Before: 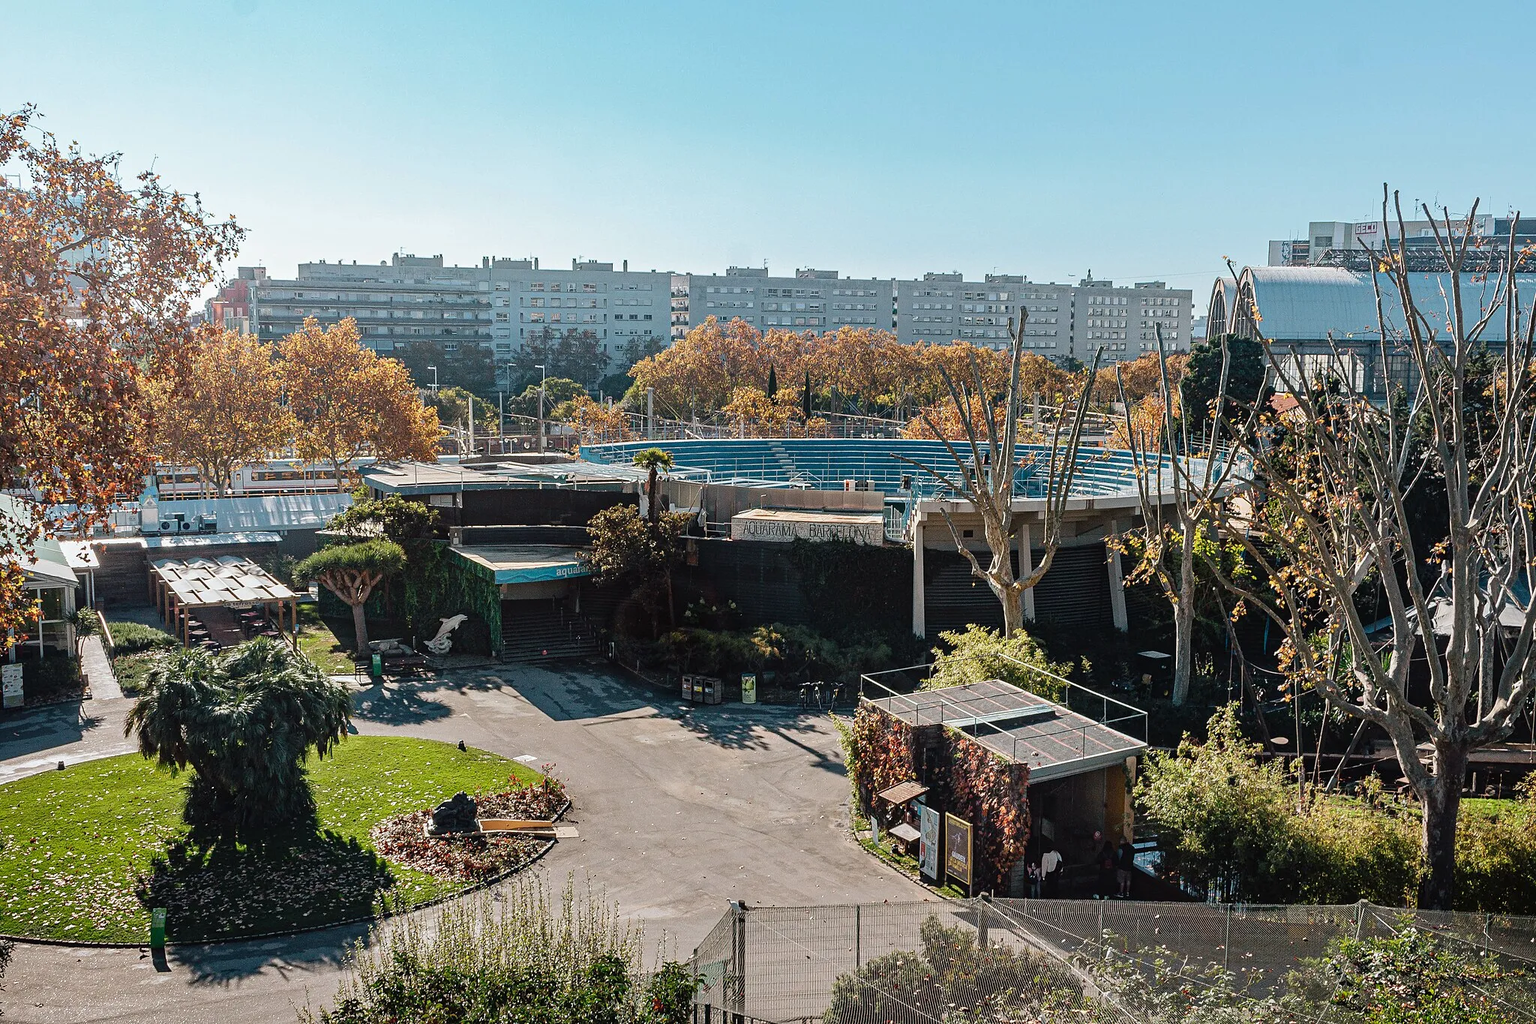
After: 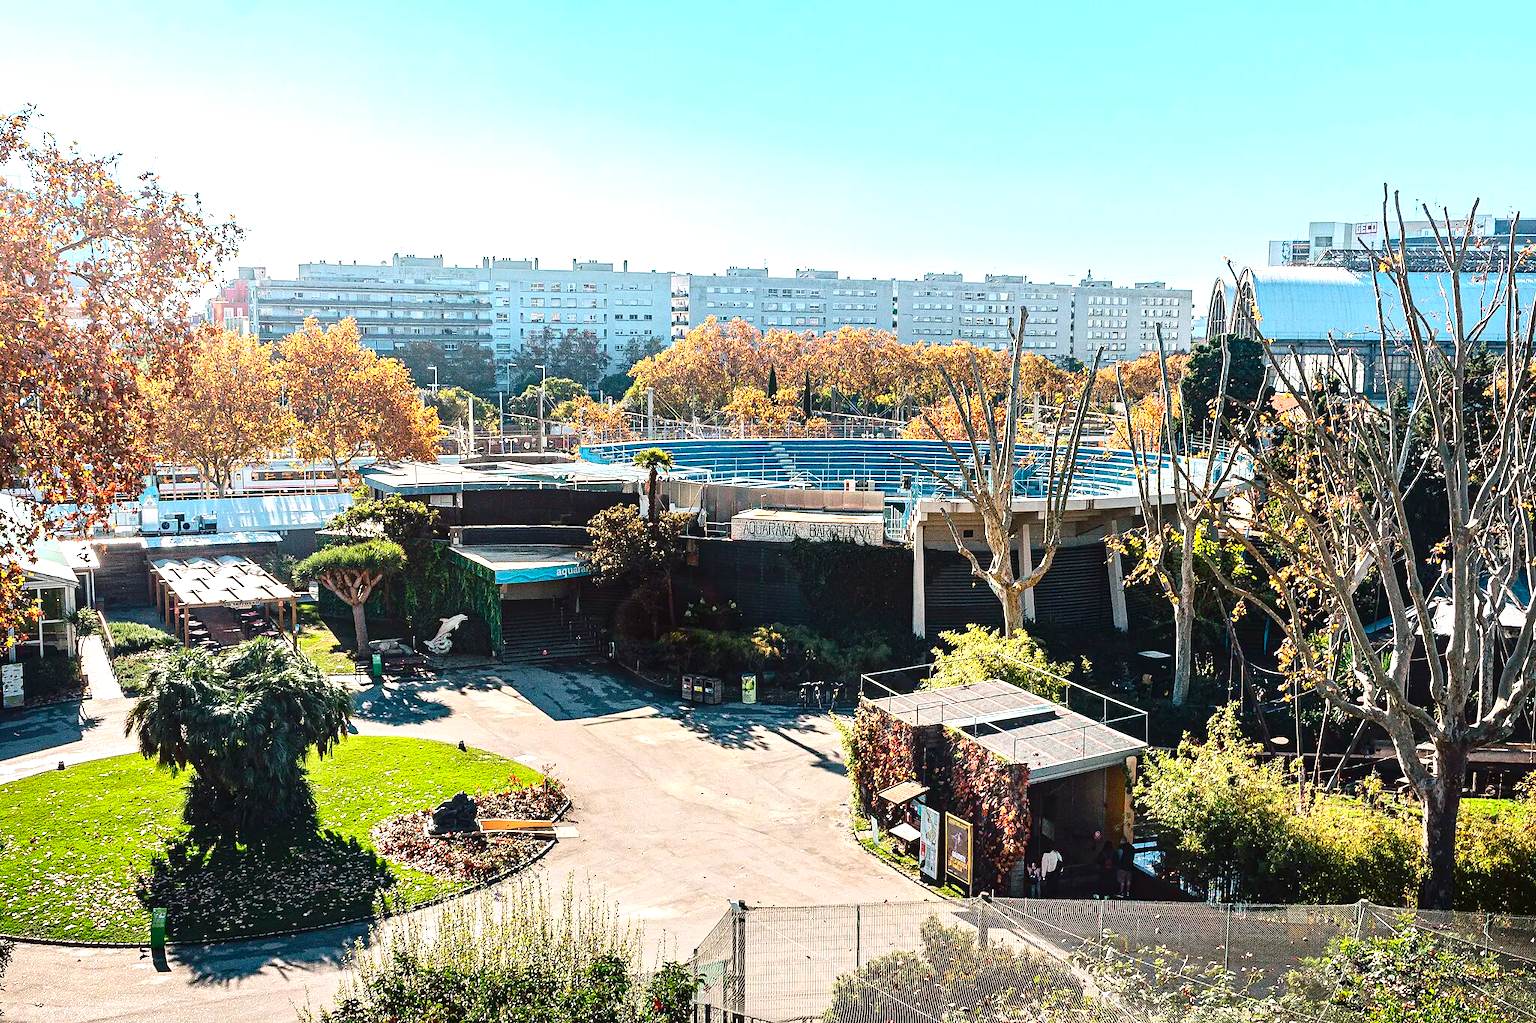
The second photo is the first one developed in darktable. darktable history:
white balance: emerald 1
exposure: black level correction 0, exposure 1 EV, compensate exposure bias true, compensate highlight preservation false
contrast brightness saturation: contrast 0.18, saturation 0.3
